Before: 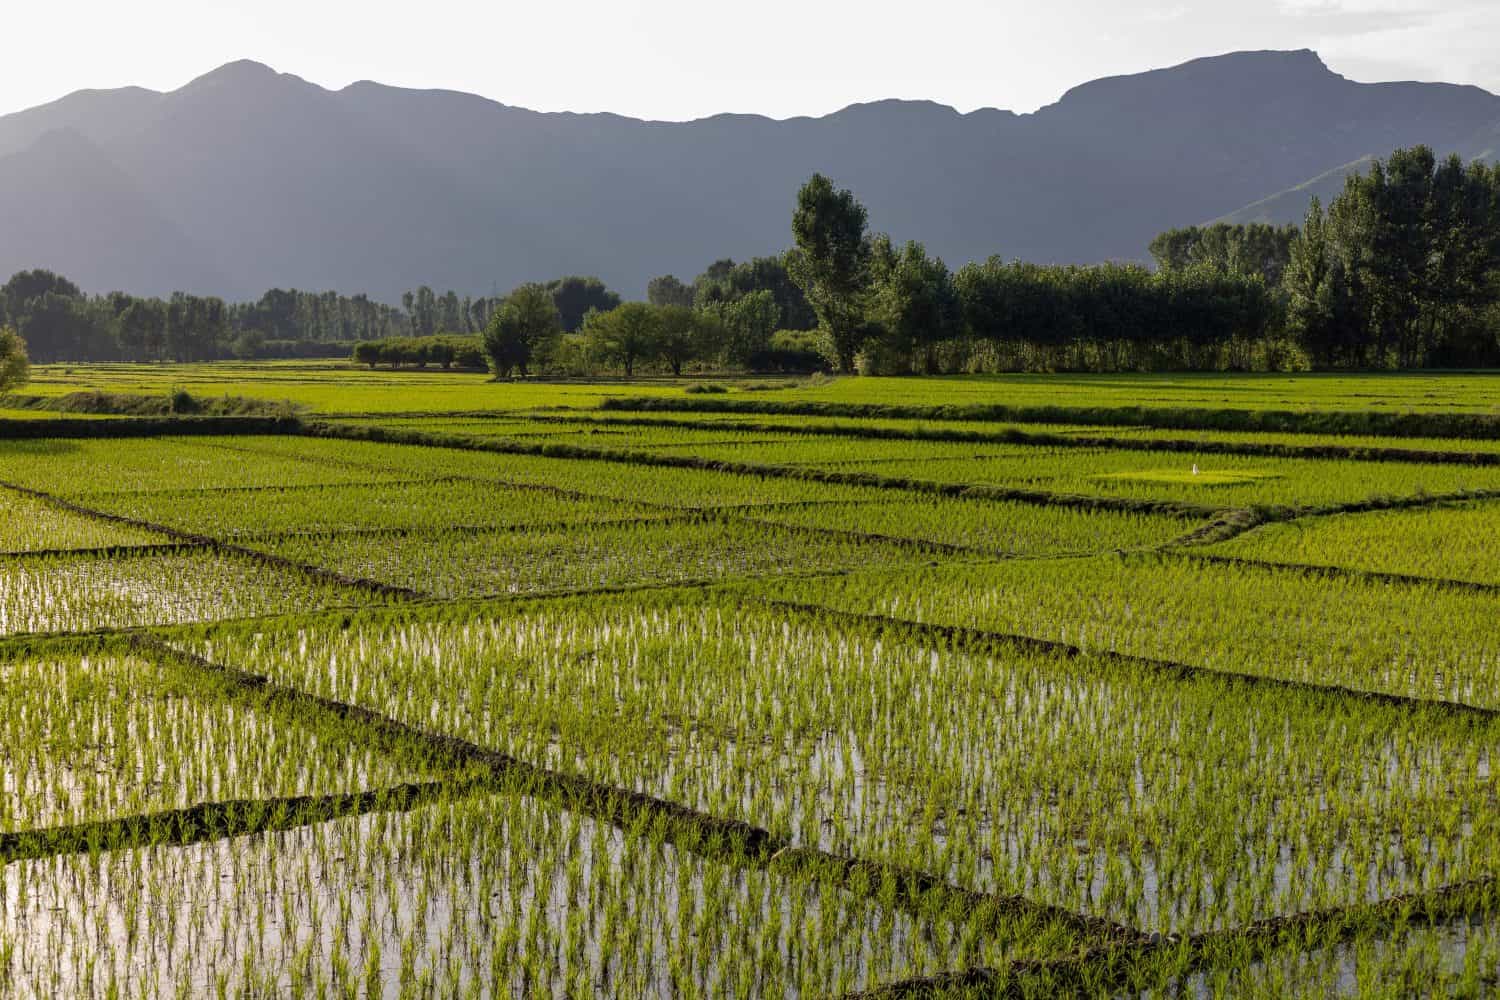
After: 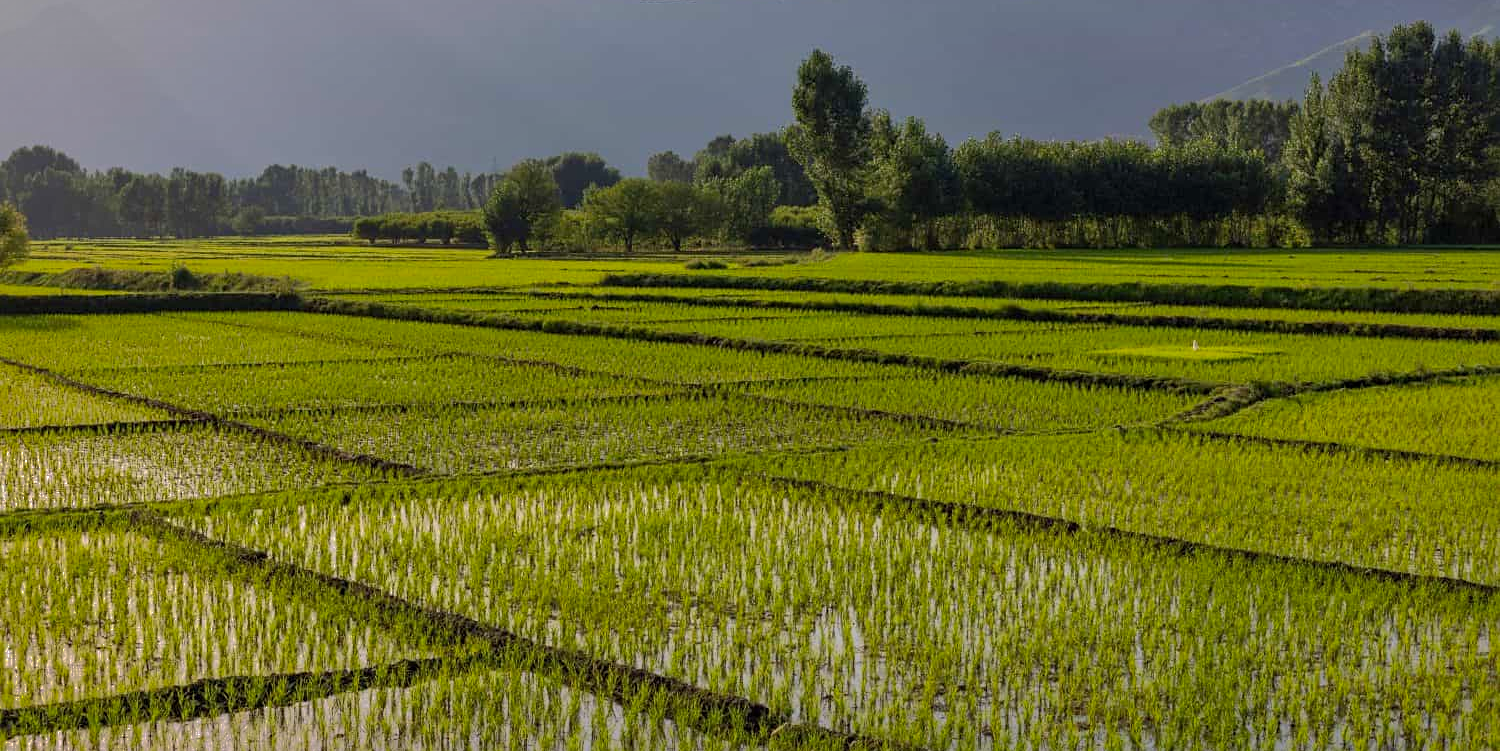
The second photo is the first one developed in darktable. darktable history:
crop and rotate: top 12.435%, bottom 12.373%
shadows and highlights: shadows 38.3, highlights -73.96
sharpen: amount 0.205
contrast brightness saturation: contrast 0.043, saturation 0.15
